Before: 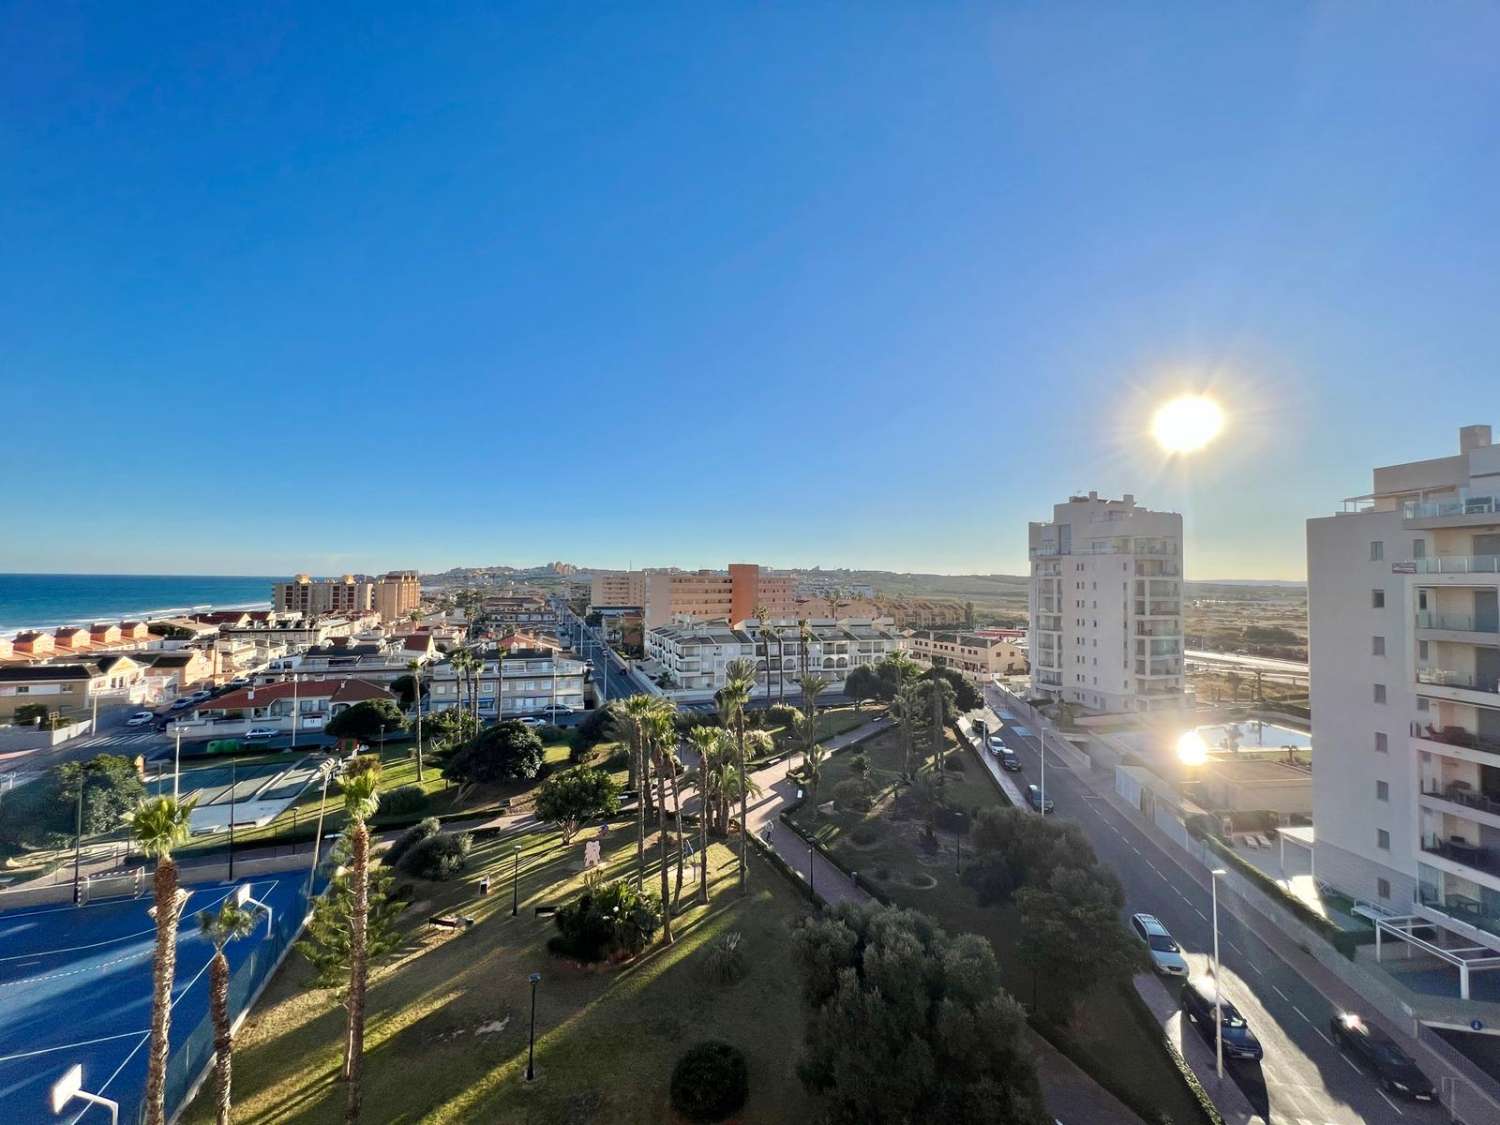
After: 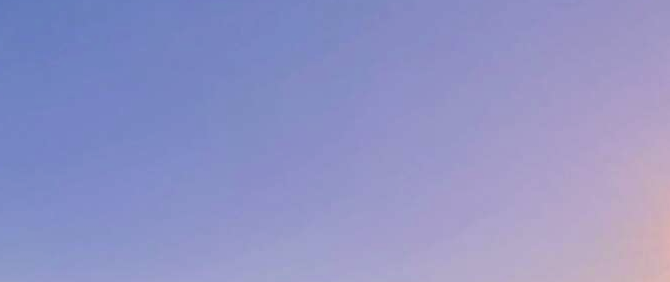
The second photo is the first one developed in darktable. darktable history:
crop: left 28.64%, top 16.832%, right 26.637%, bottom 58.055%
color correction: highlights a* 21.88, highlights b* 22.25
